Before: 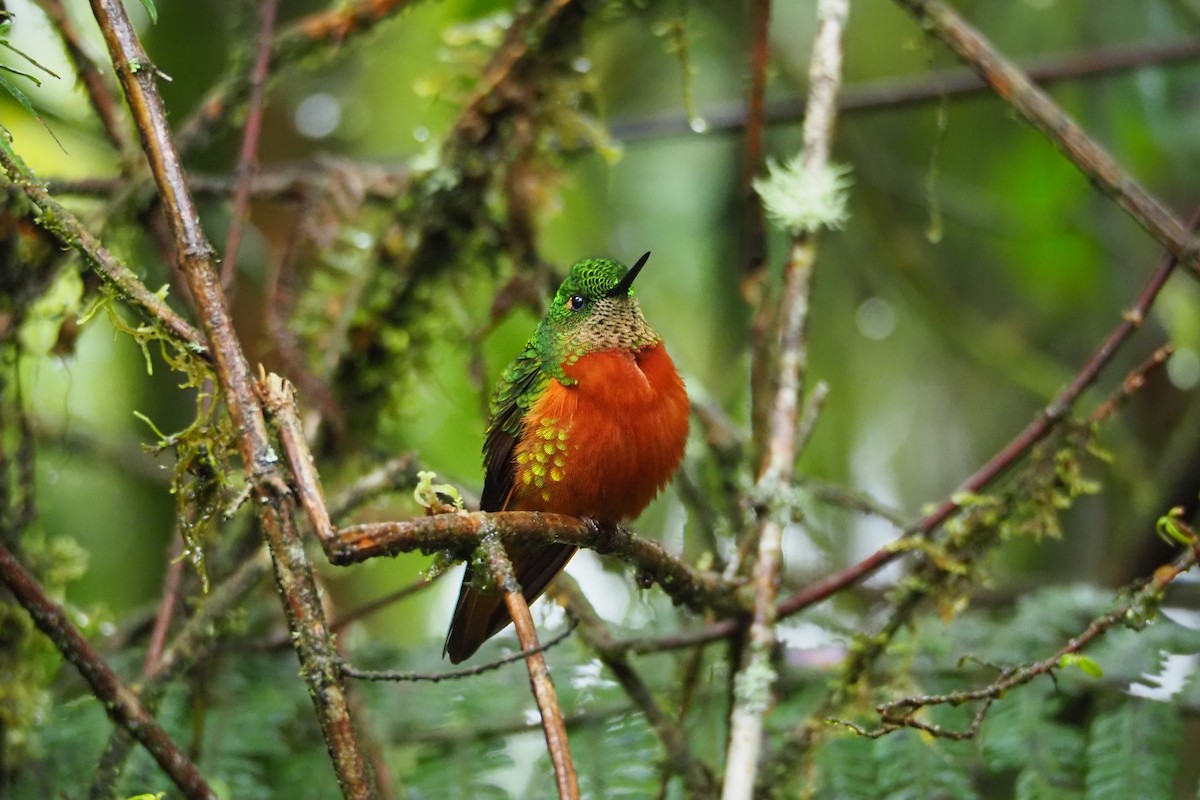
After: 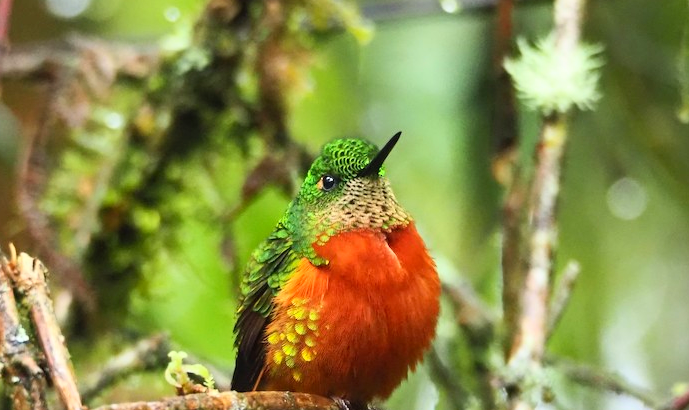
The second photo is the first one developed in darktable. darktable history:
crop: left 20.776%, top 15.026%, right 21.76%, bottom 33.661%
exposure: exposure 0.203 EV, compensate exposure bias true, compensate highlight preservation false
contrast brightness saturation: contrast 0.205, brightness 0.146, saturation 0.146
